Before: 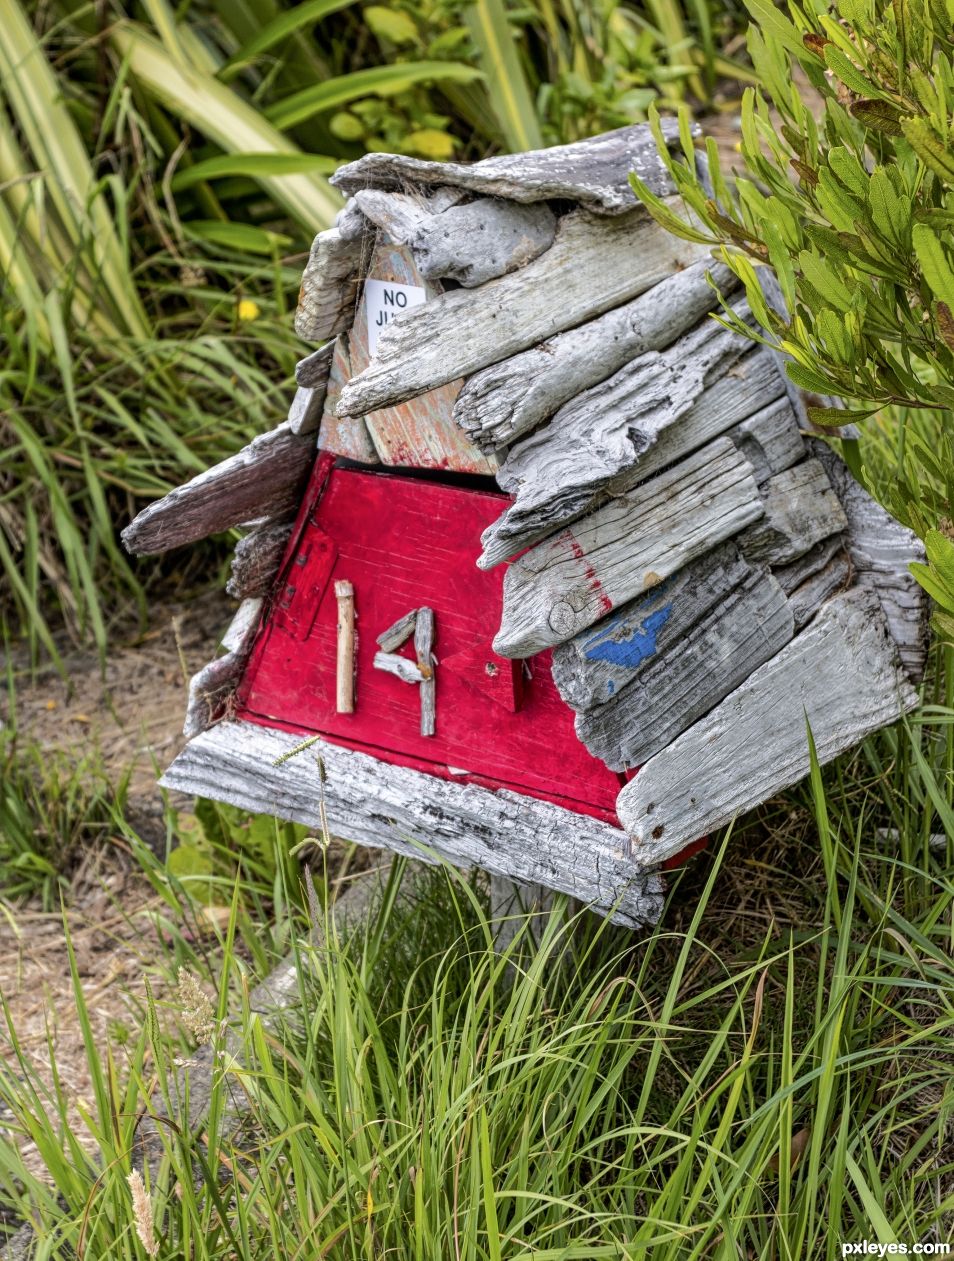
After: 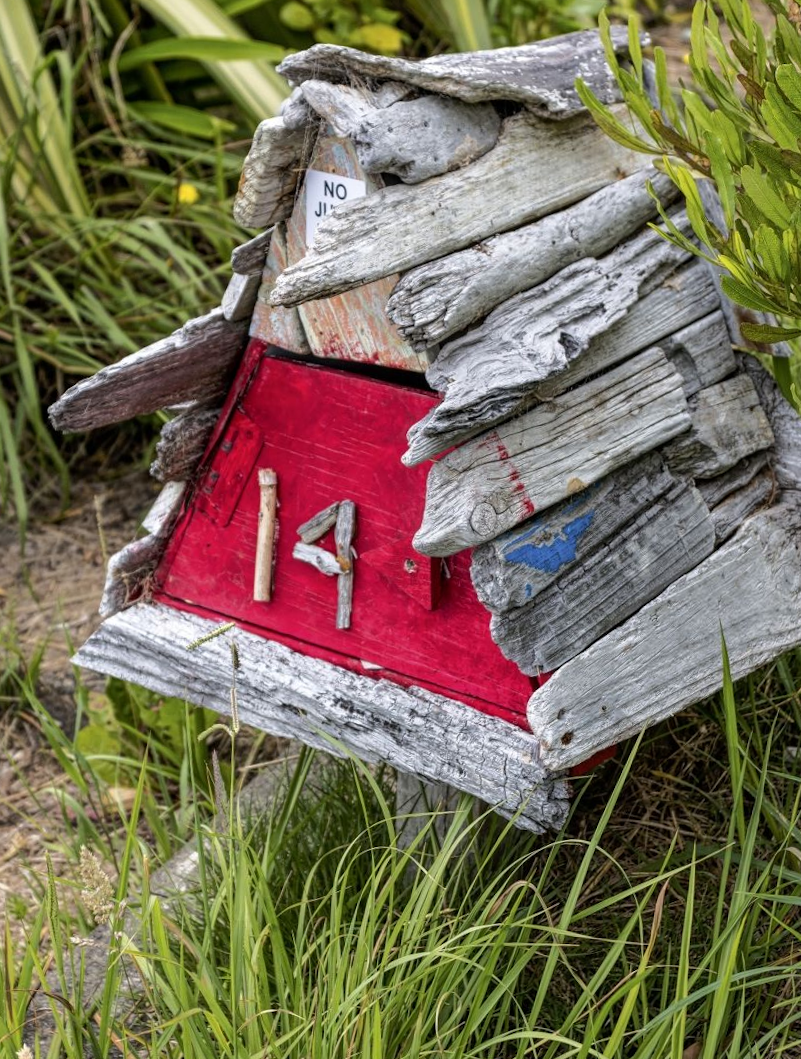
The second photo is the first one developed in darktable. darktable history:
base curve: curves: ch0 [(0, 0) (0.303, 0.277) (1, 1)]
shadows and highlights: radius 337.17, shadows 29.01, soften with gaussian
crop and rotate: angle -3.27°, left 5.211%, top 5.211%, right 4.607%, bottom 4.607%
exposure: compensate exposure bias true, compensate highlight preservation false
